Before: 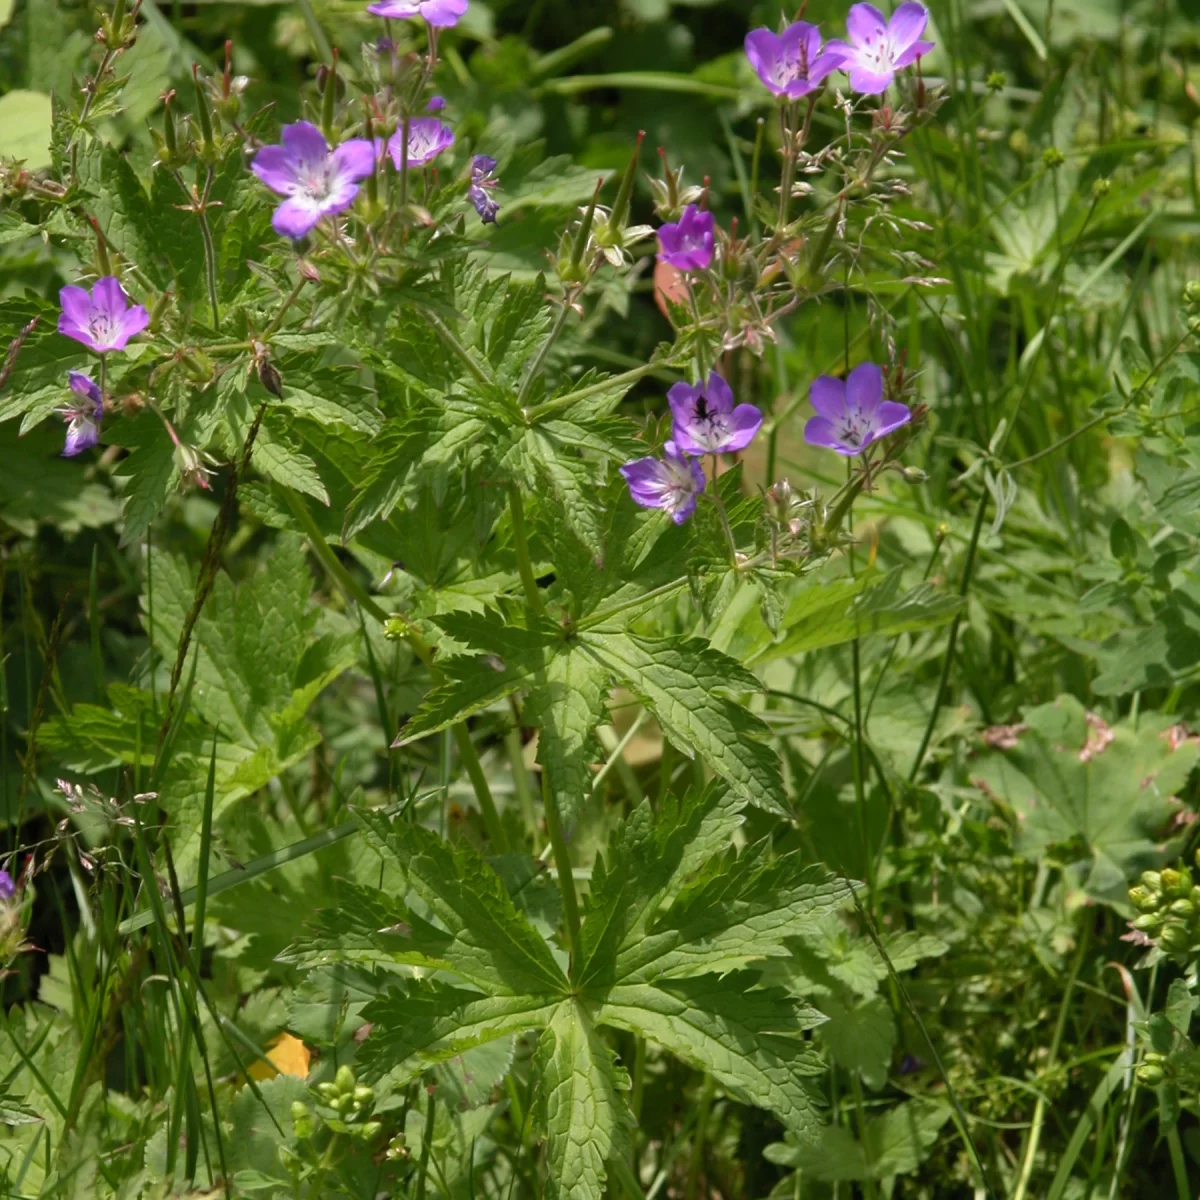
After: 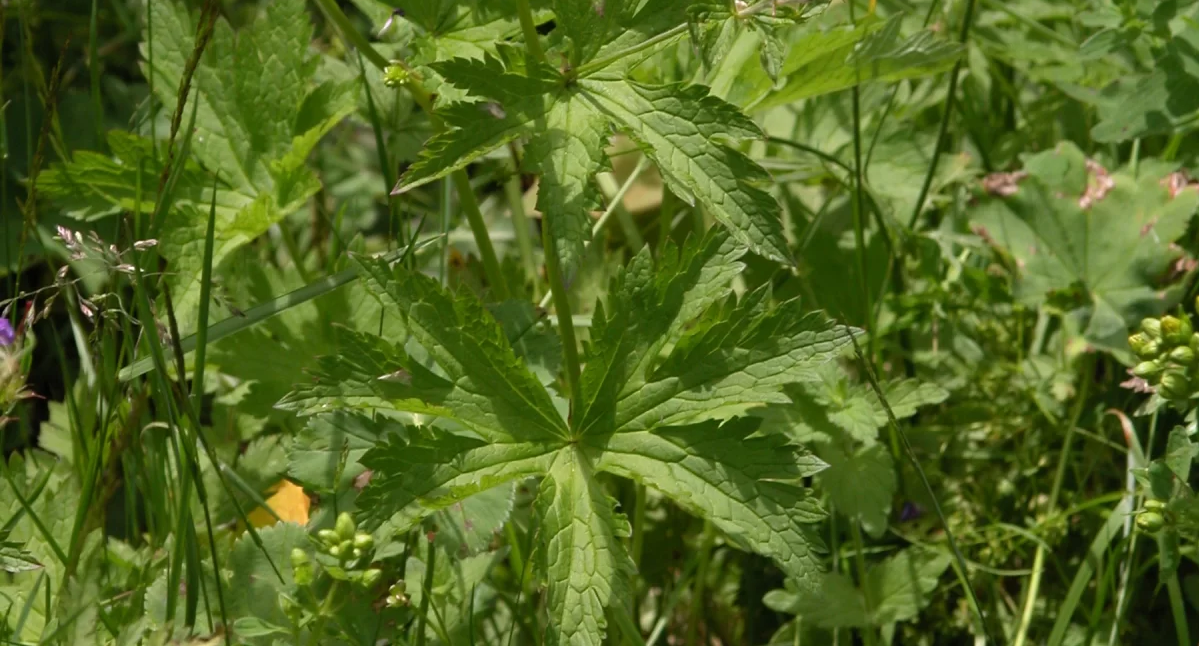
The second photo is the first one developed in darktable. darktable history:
crop and rotate: top 46.108%, right 0.07%
